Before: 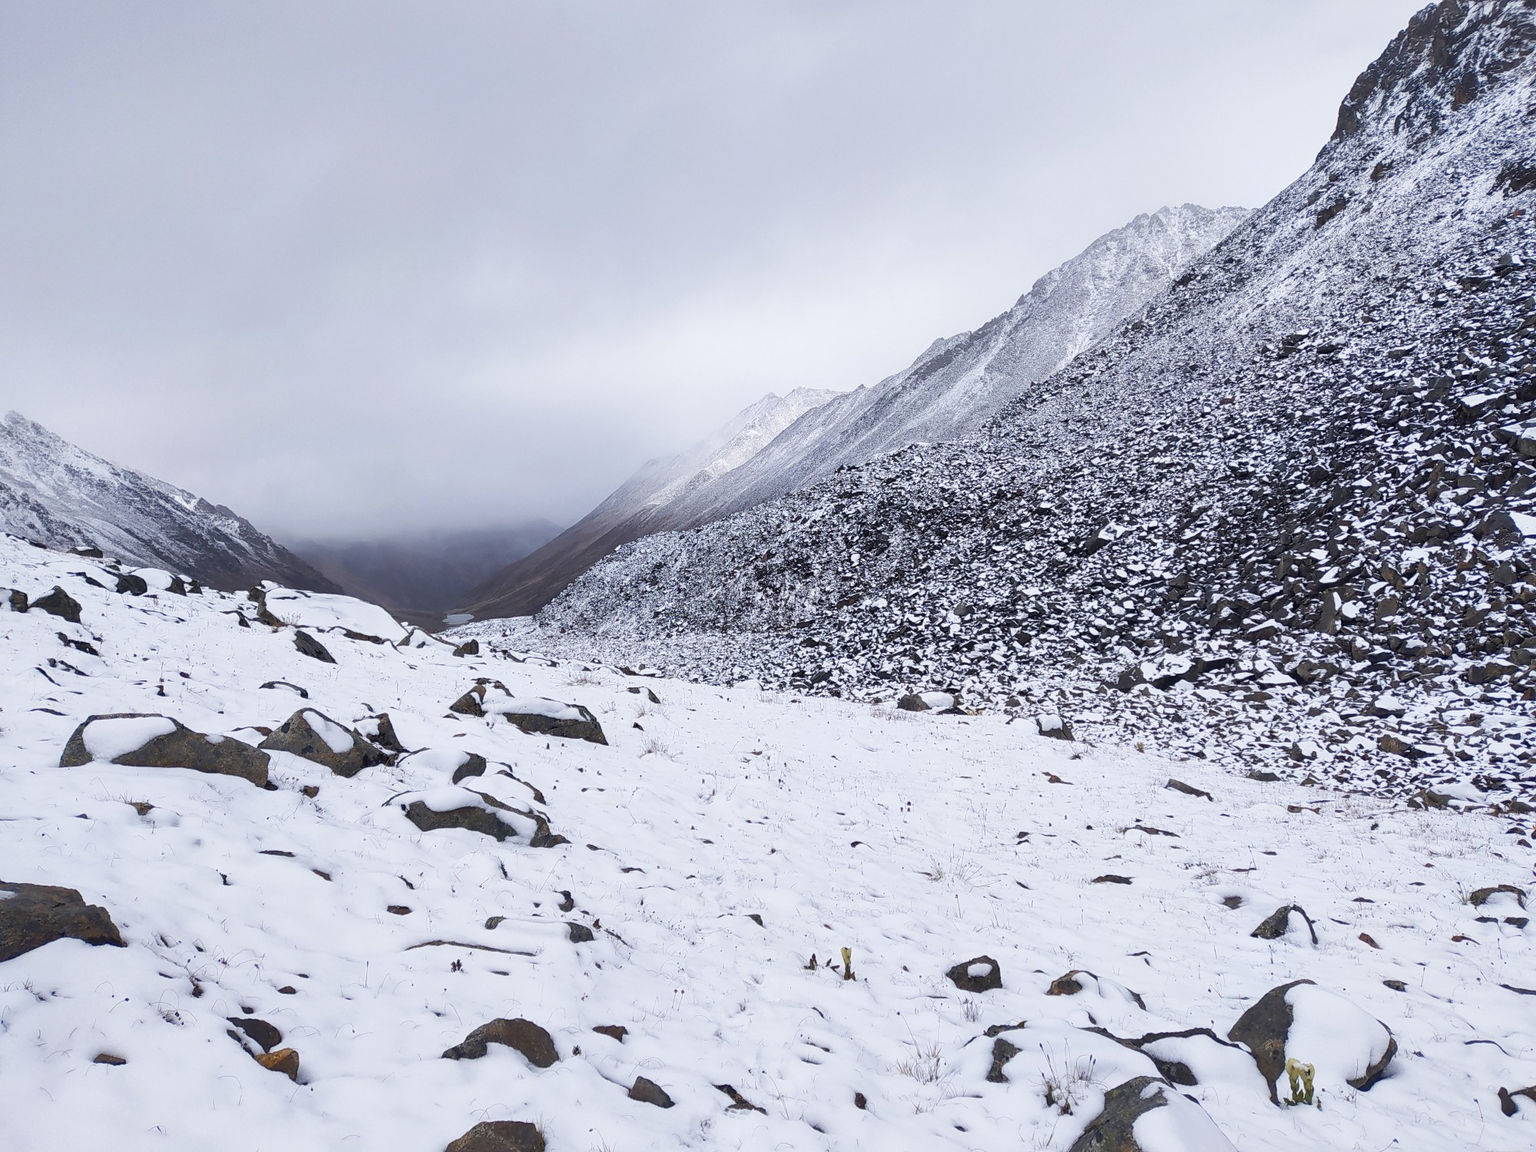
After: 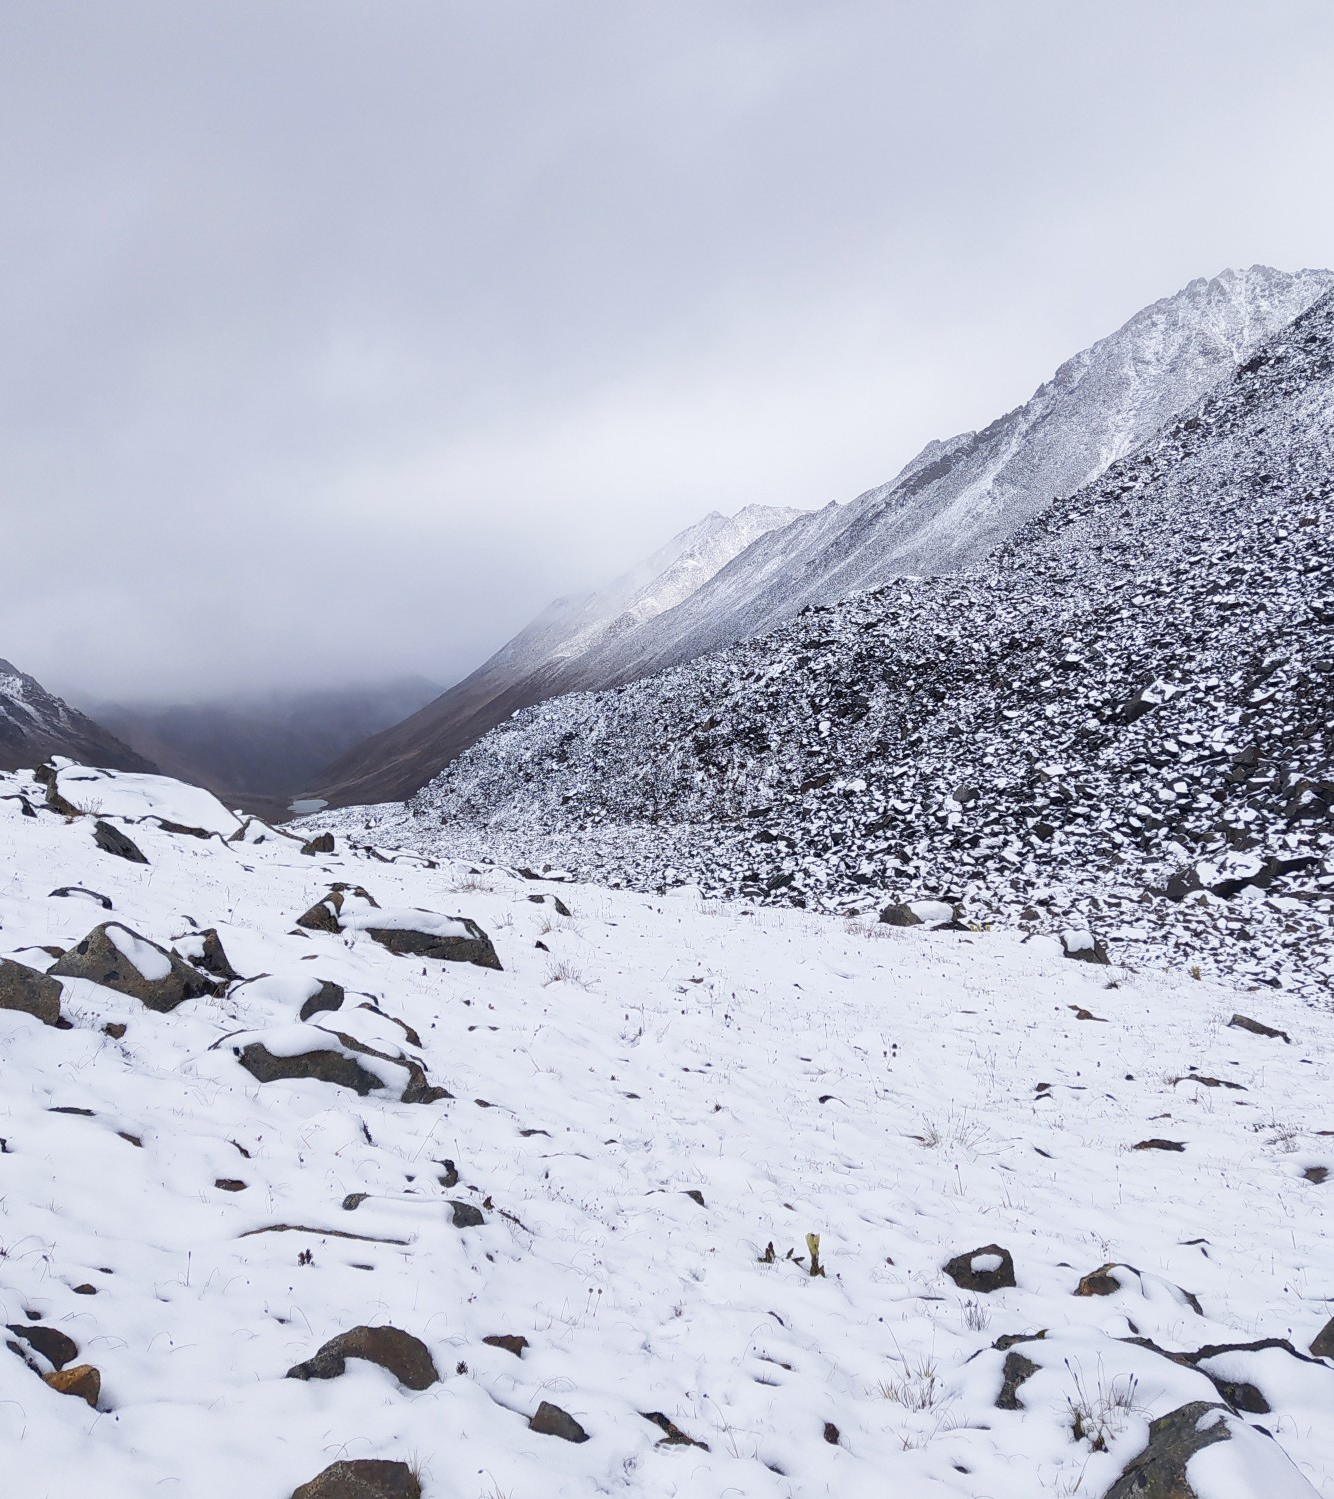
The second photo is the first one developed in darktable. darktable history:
crop and rotate: left 14.469%, right 18.799%
